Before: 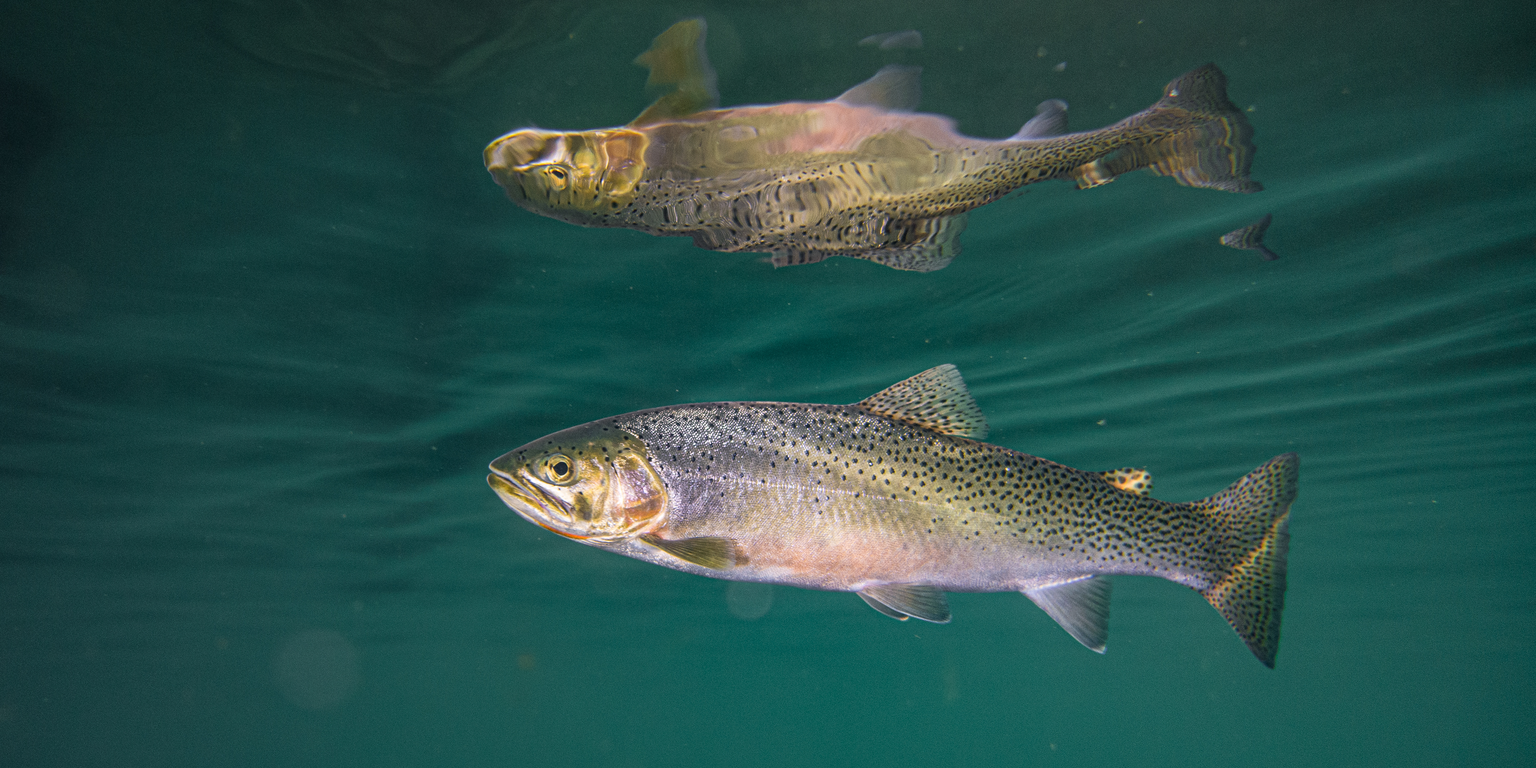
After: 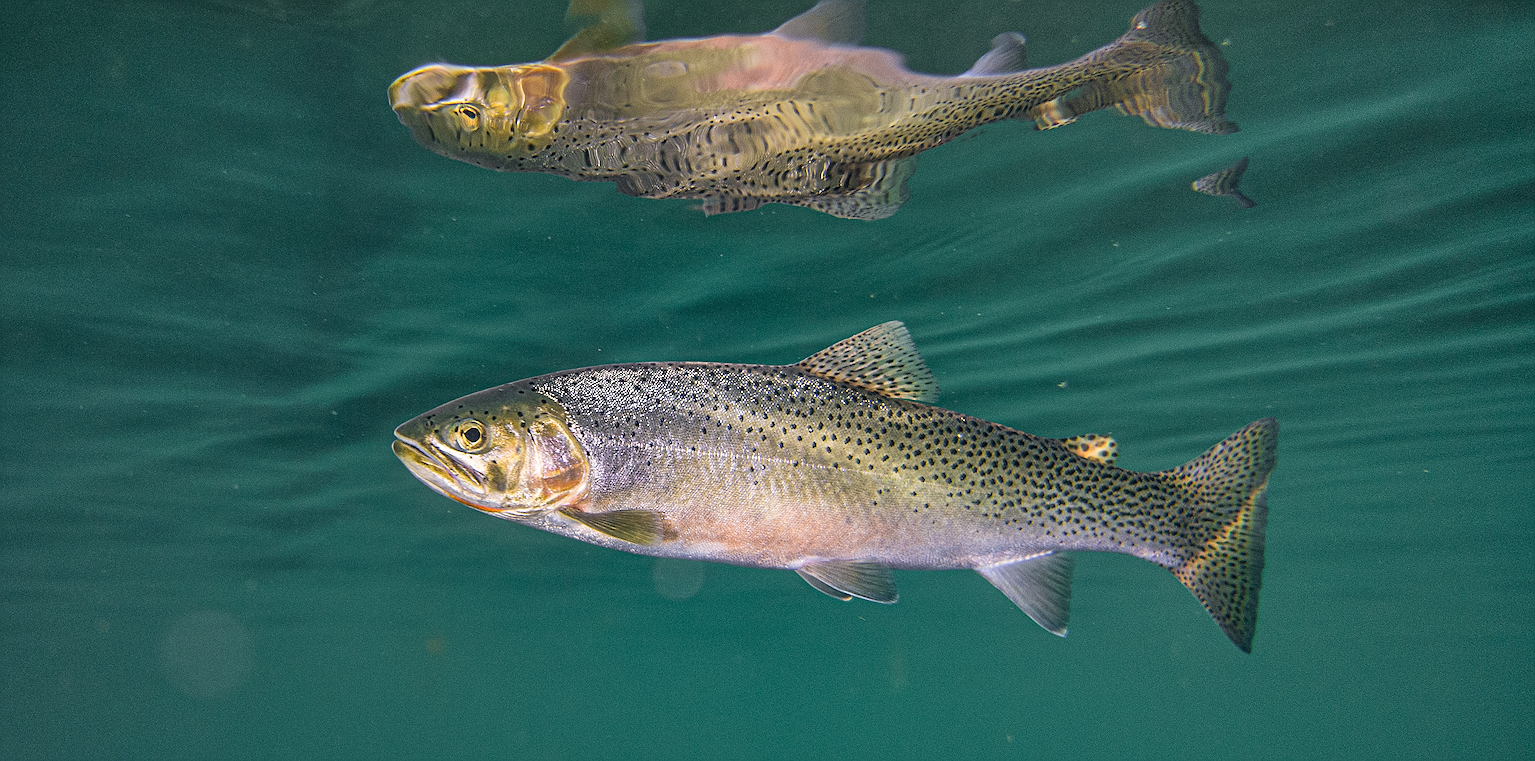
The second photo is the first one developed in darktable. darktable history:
crop and rotate: left 8.364%, top 9.159%
shadows and highlights: low approximation 0.01, soften with gaussian
sharpen: radius 1.422, amount 1.246, threshold 0.783
